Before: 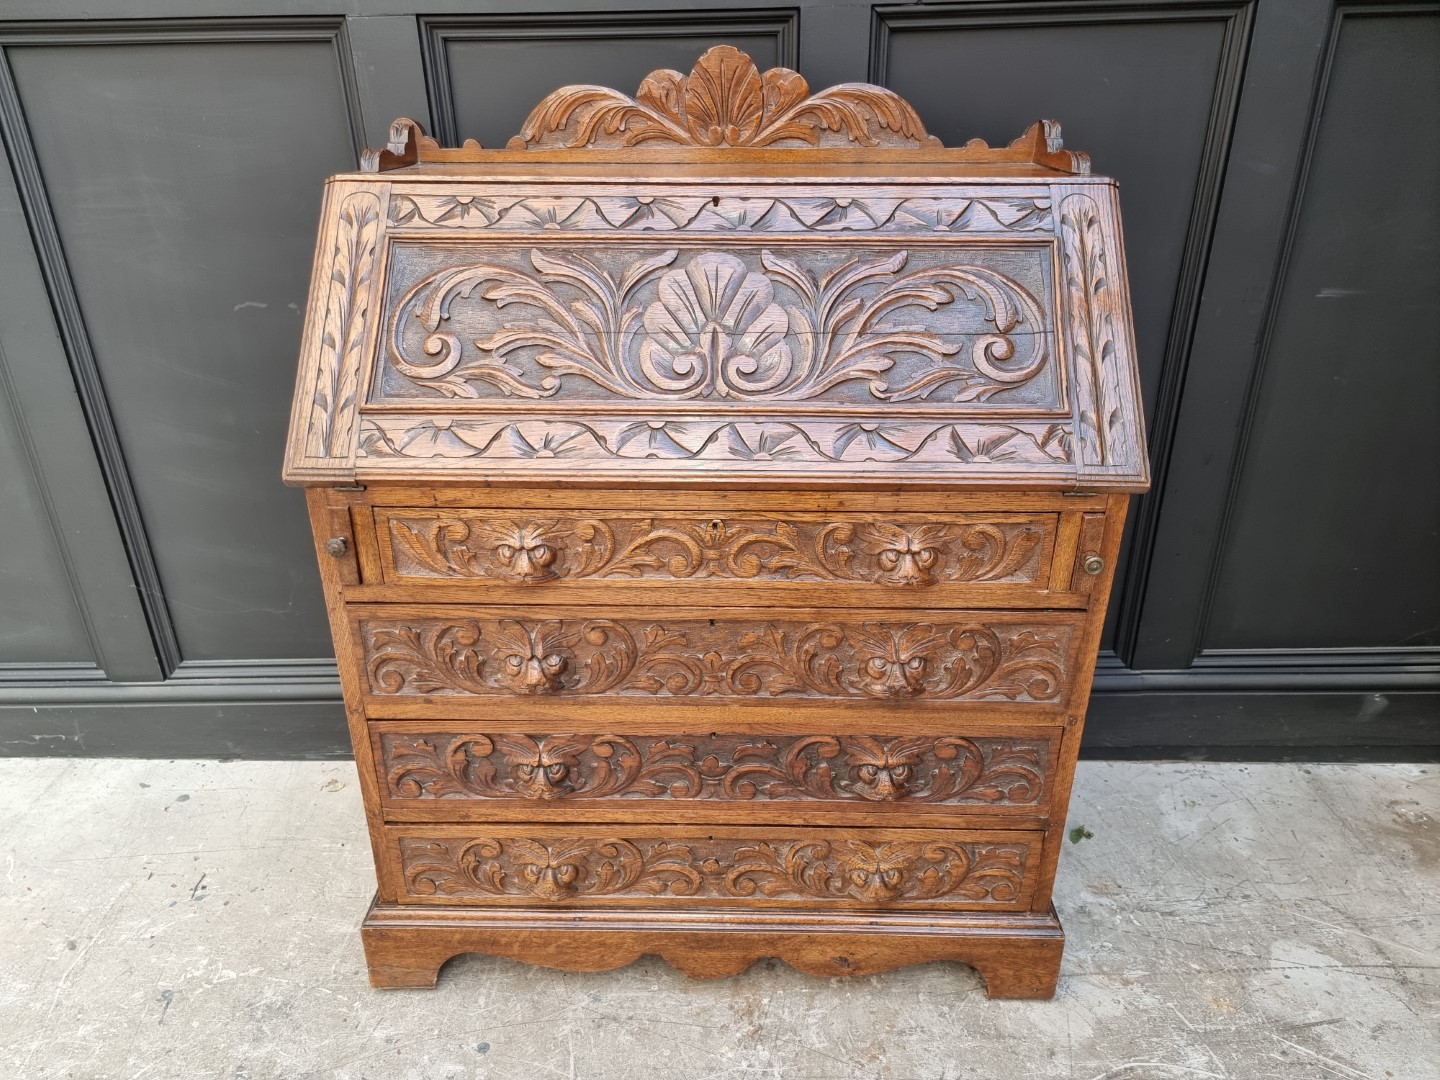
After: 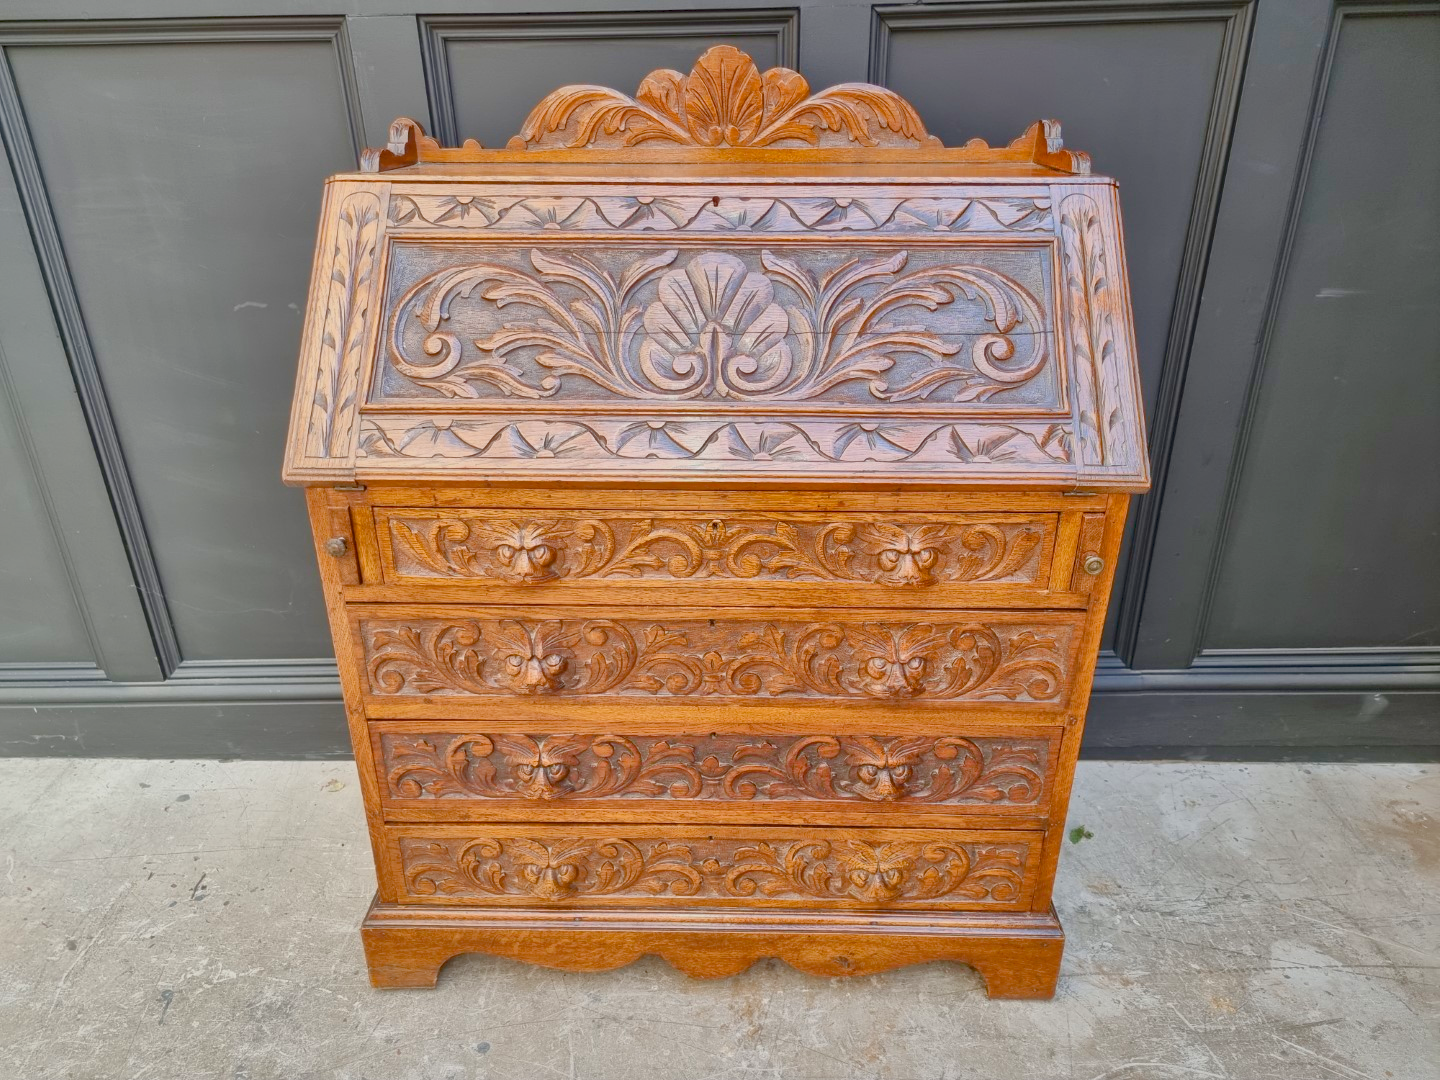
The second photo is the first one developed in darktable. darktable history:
exposure: exposure 0.607 EV, compensate highlight preservation false
shadows and highlights: shadows 40.08, highlights -59.79
local contrast: mode bilateral grid, contrast 20, coarseness 49, detail 121%, midtone range 0.2
color balance rgb: linear chroma grading › global chroma 14.53%, perceptual saturation grading › global saturation 21.274%, perceptual saturation grading › highlights -19.716%, perceptual saturation grading › shadows 29.925%, contrast -29.937%
